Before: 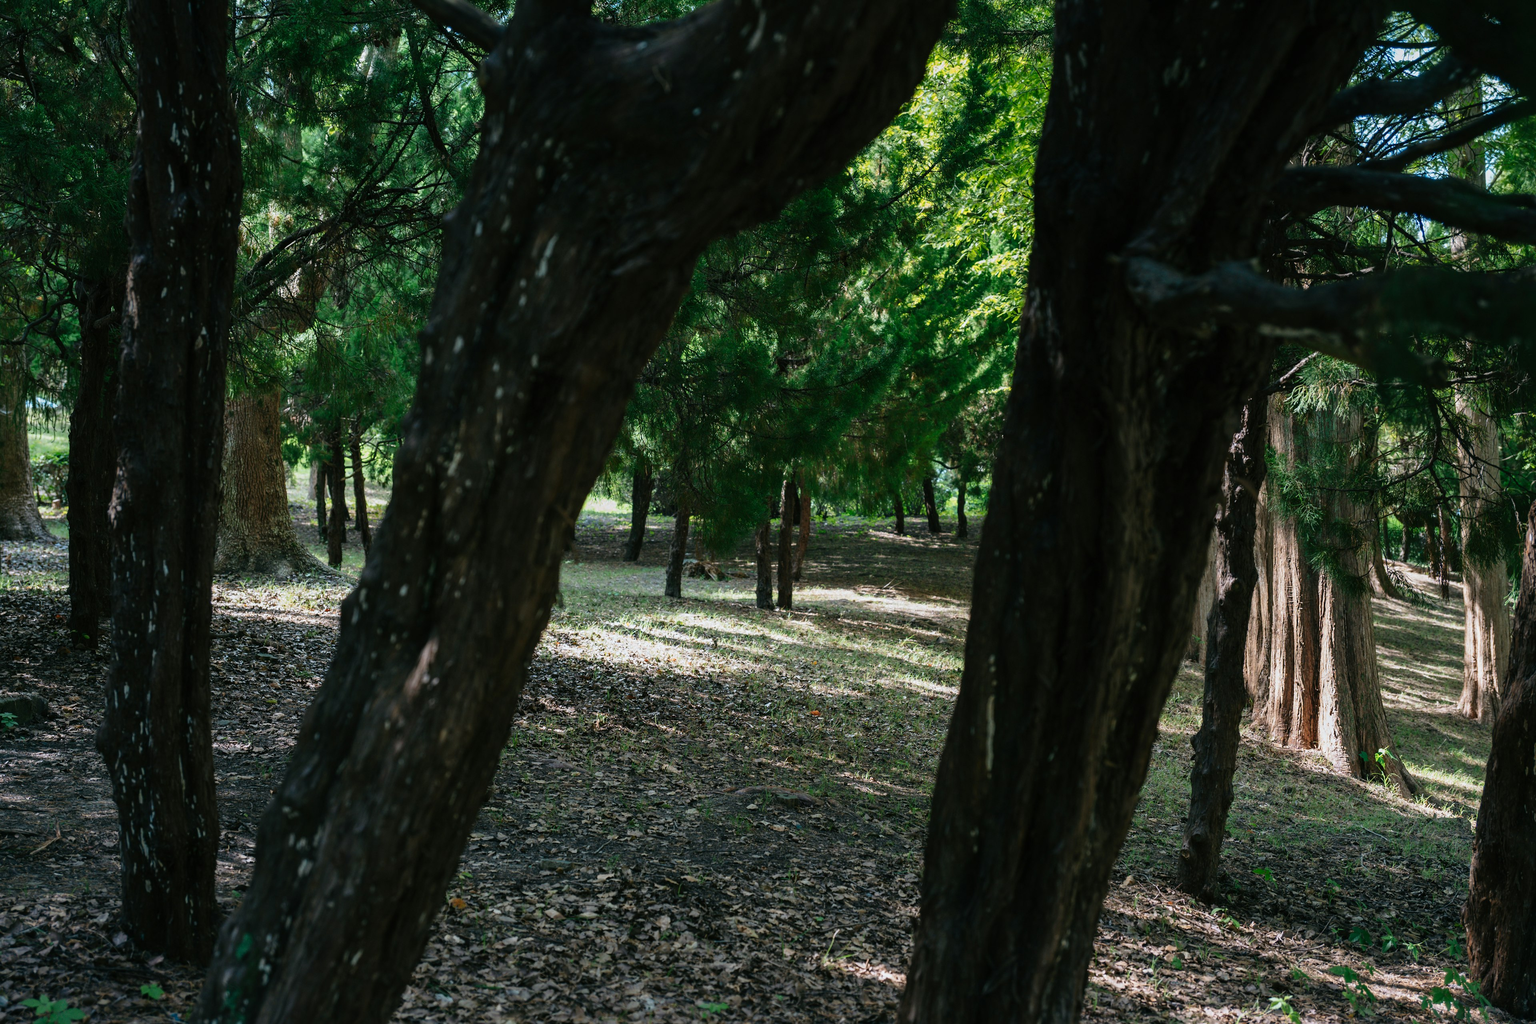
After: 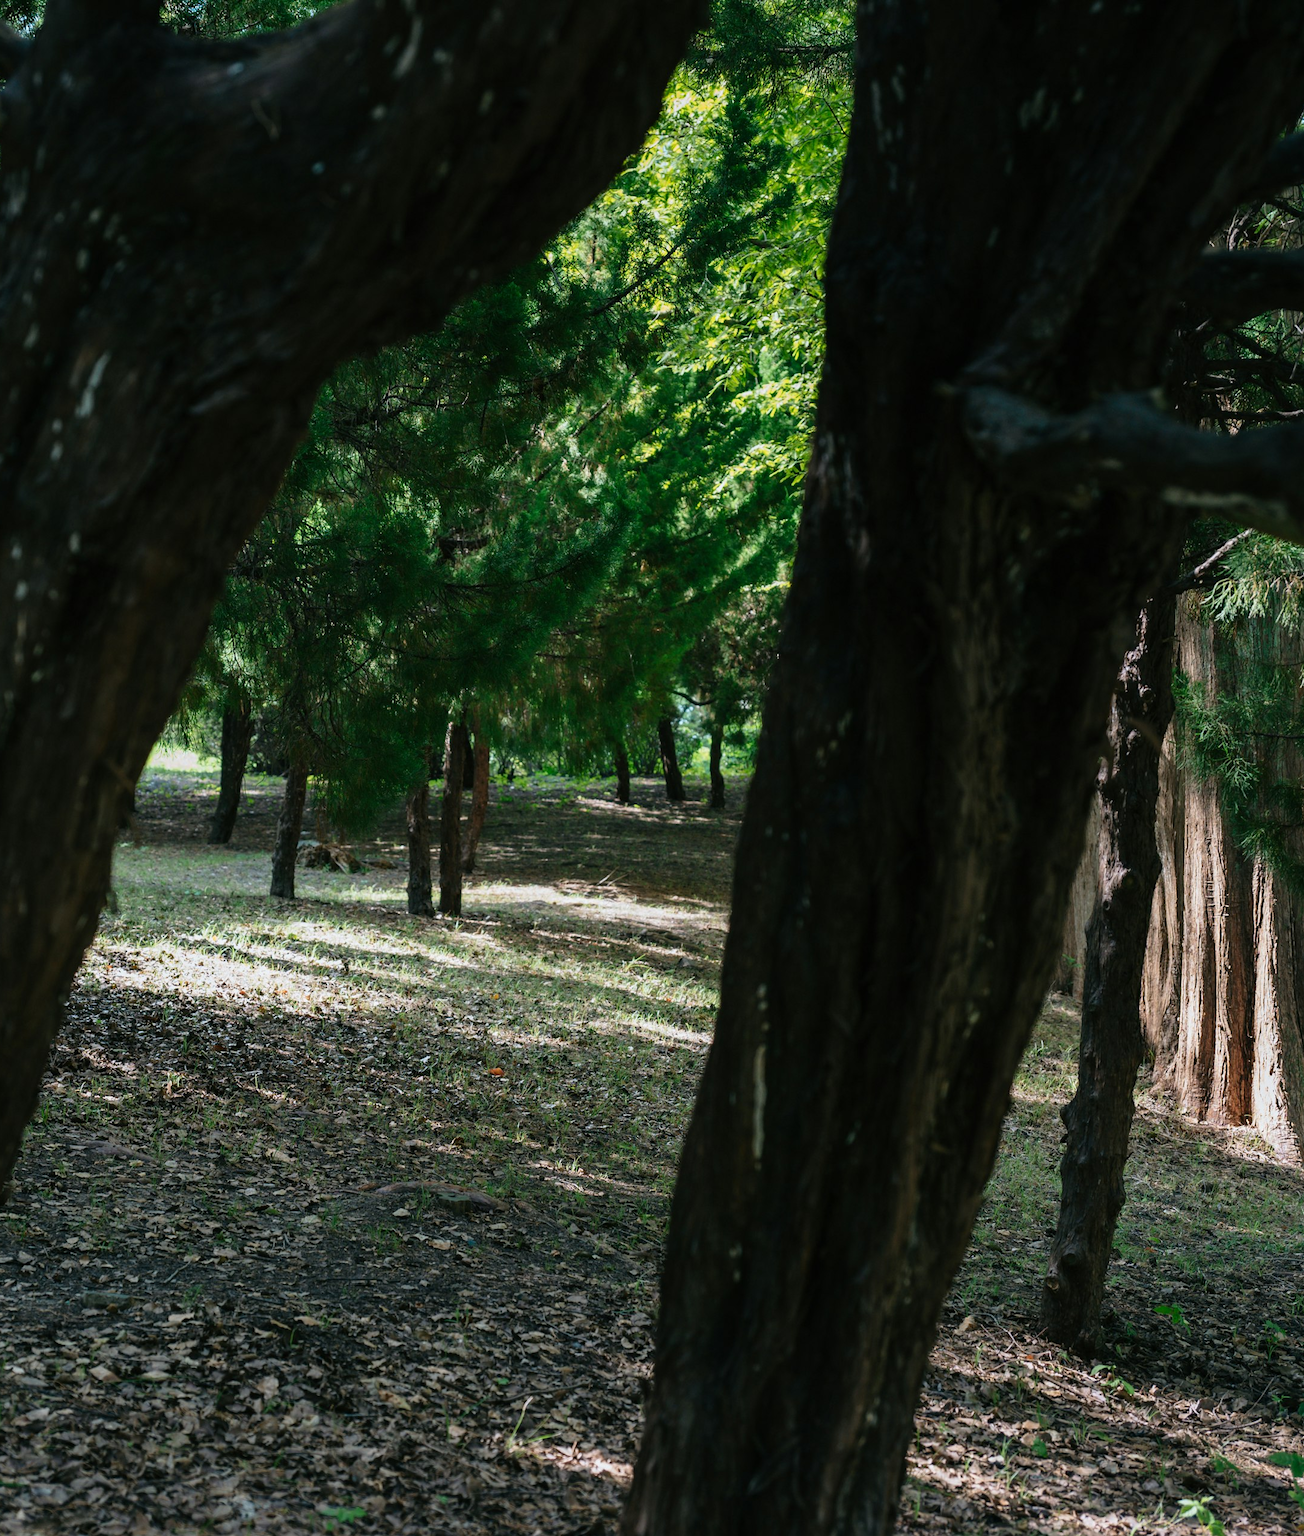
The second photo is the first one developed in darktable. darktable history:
crop: left 31.594%, top 0.008%, right 11.894%
